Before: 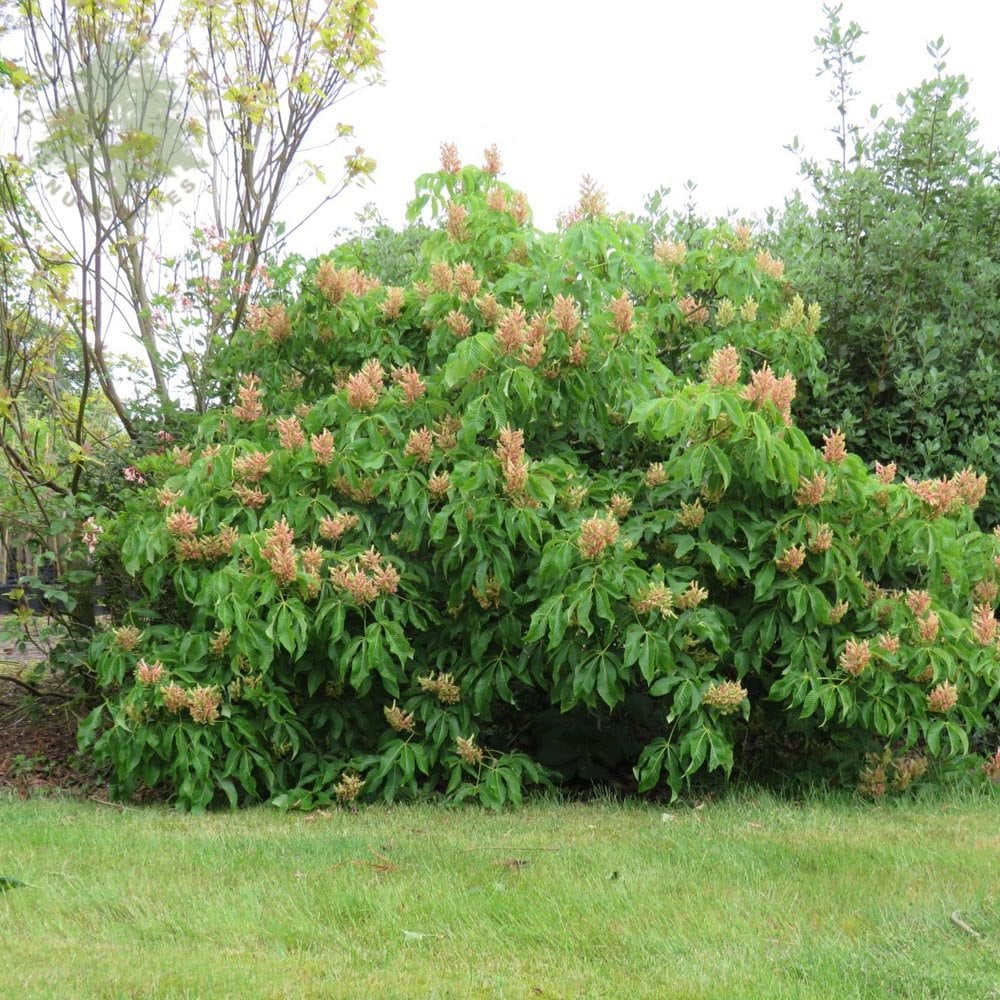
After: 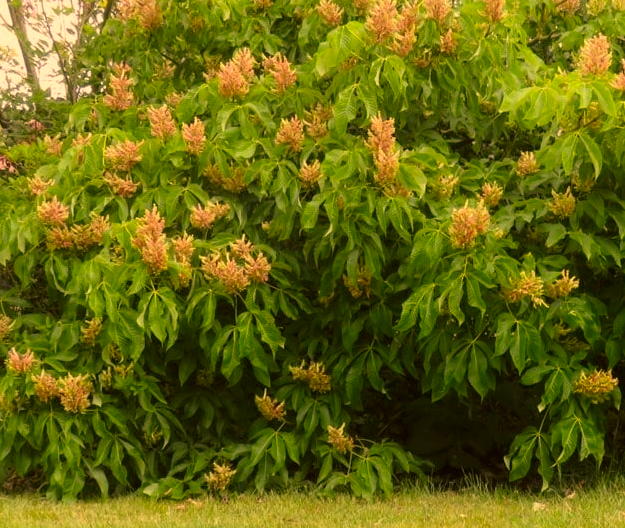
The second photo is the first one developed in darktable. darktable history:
crop: left 12.948%, top 31.166%, right 24.454%, bottom 15.948%
shadows and highlights: shadows -88.03, highlights -35.81, soften with gaussian
color correction: highlights a* 18.61, highlights b* 35.38, shadows a* 1.12, shadows b* 6.7, saturation 1.03
